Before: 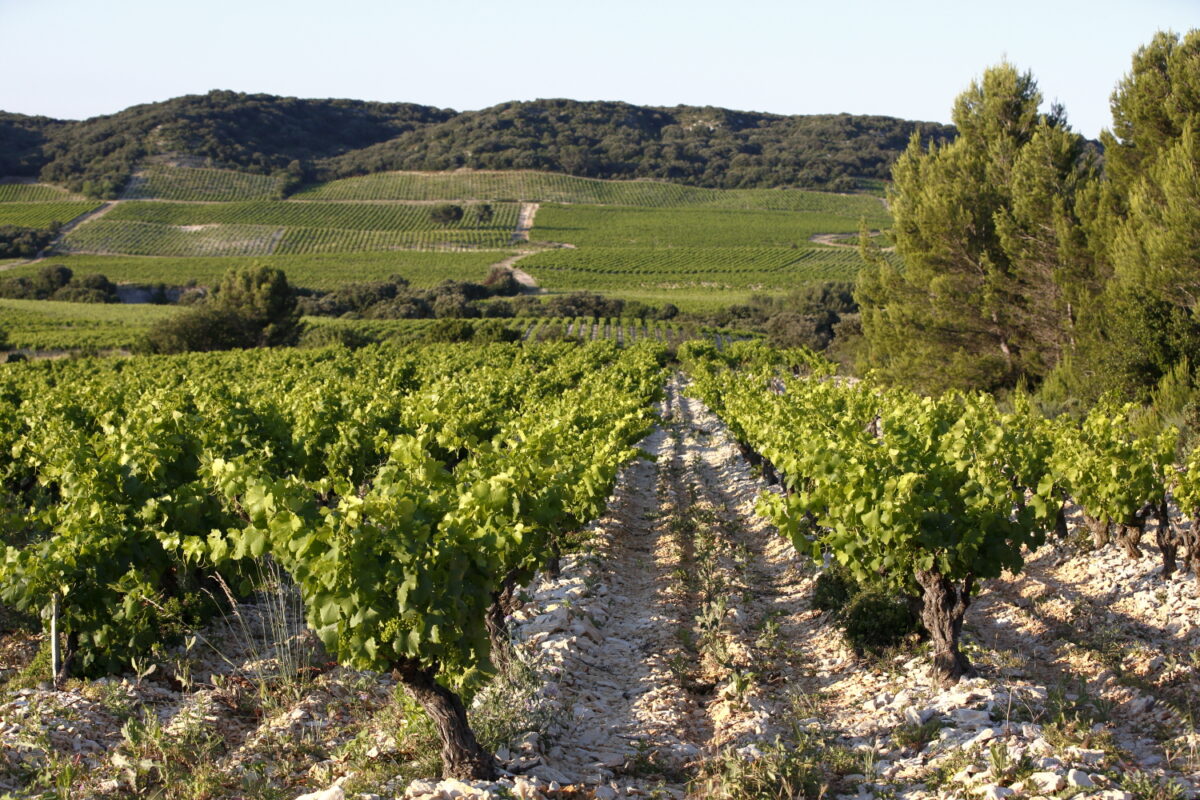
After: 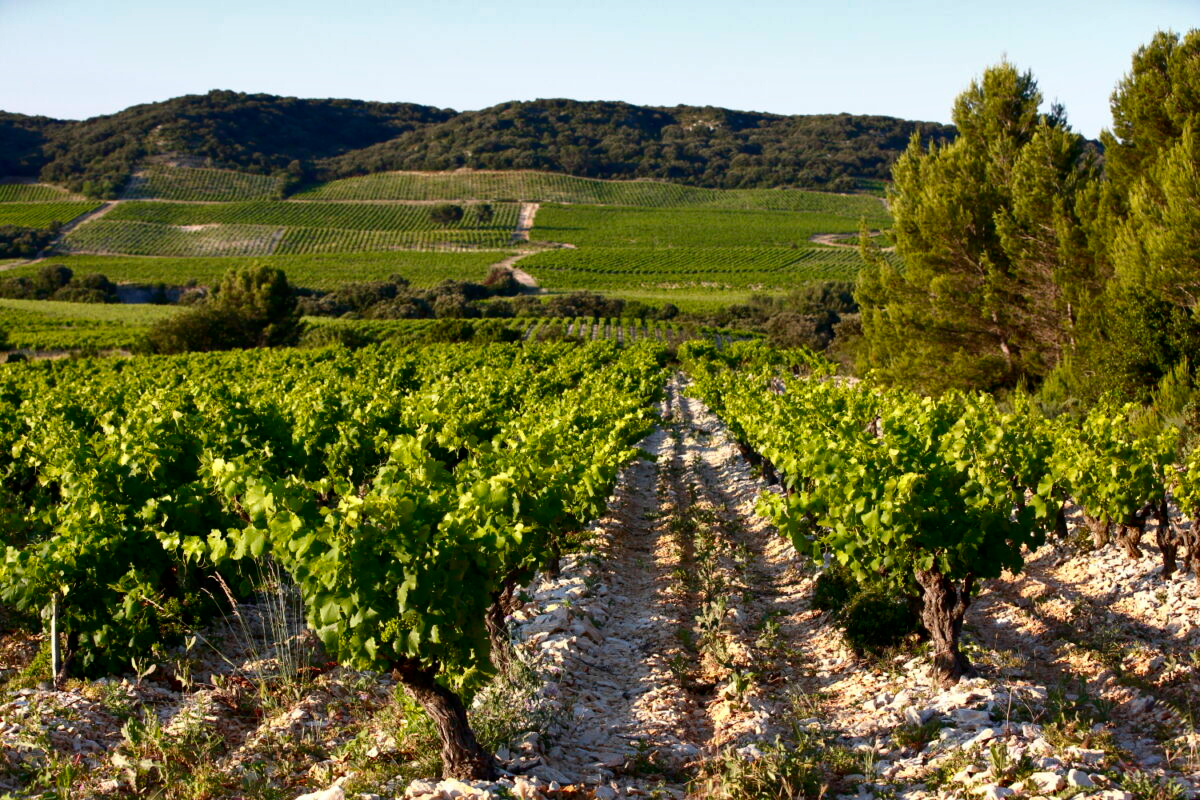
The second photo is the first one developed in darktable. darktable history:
shadows and highlights: radius 106.16, shadows 44.93, highlights -67.48, low approximation 0.01, soften with gaussian
contrast brightness saturation: contrast 0.117, brightness -0.123, saturation 0.202
